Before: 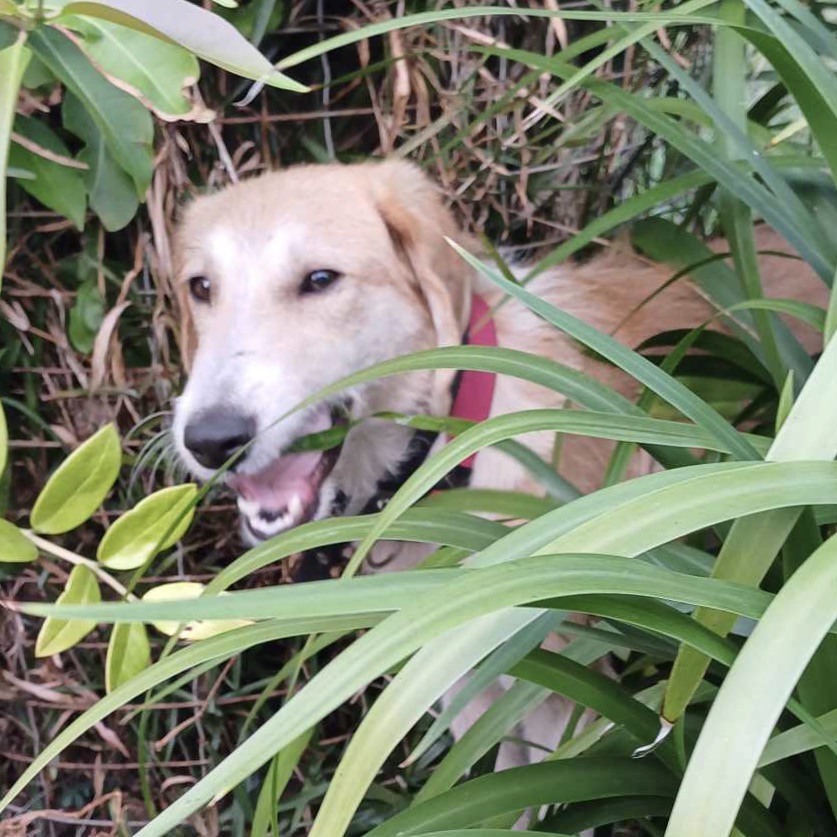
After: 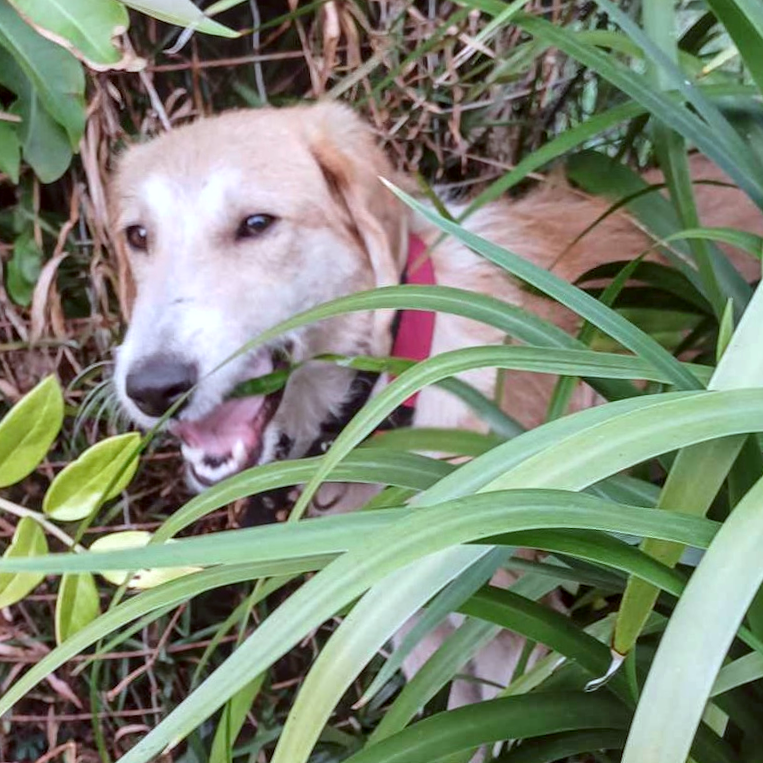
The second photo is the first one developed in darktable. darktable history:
crop and rotate: angle 1.96°, left 5.673%, top 5.673%
color correction: highlights a* -4.98, highlights b* -3.76, shadows a* 3.83, shadows b* 4.08
color calibration: illuminant custom, x 0.348, y 0.366, temperature 4940.58 K
local contrast: on, module defaults
